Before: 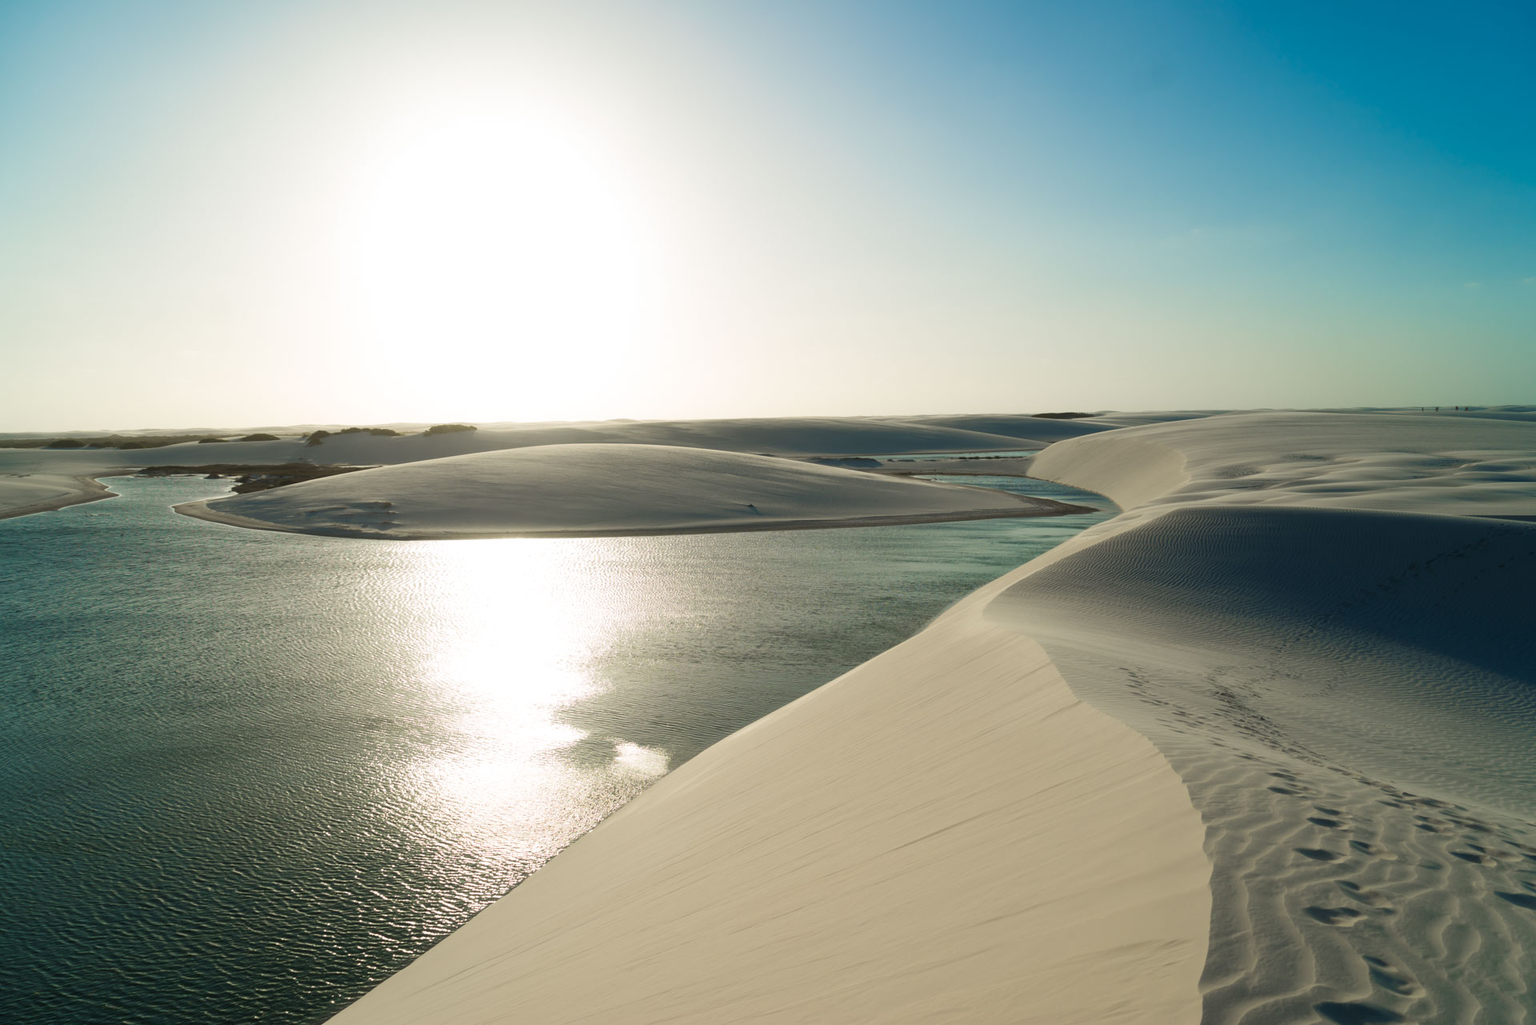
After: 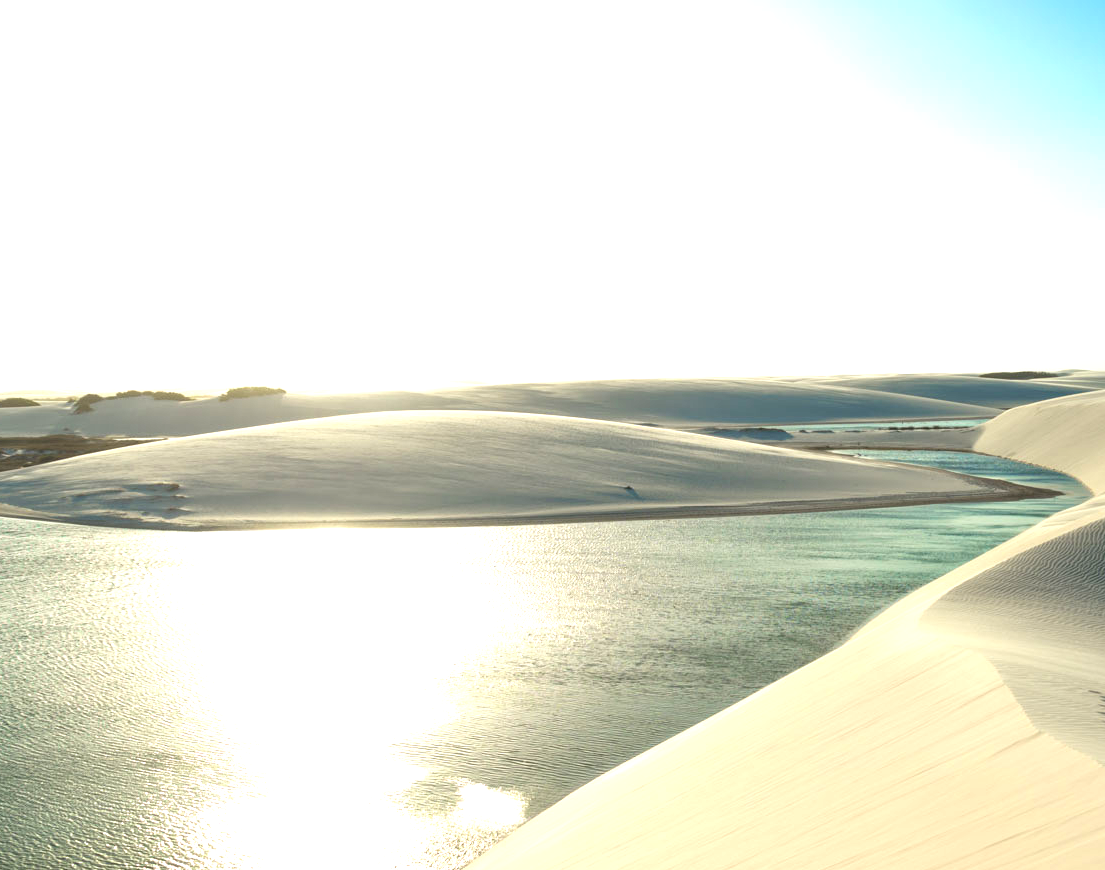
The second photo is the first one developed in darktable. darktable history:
exposure: black level correction 0, exposure 1.096 EV, compensate highlight preservation false
crop: left 16.197%, top 11.267%, right 26.214%, bottom 20.761%
contrast brightness saturation: contrast 0.029, brightness 0.057, saturation 0.129
local contrast: on, module defaults
